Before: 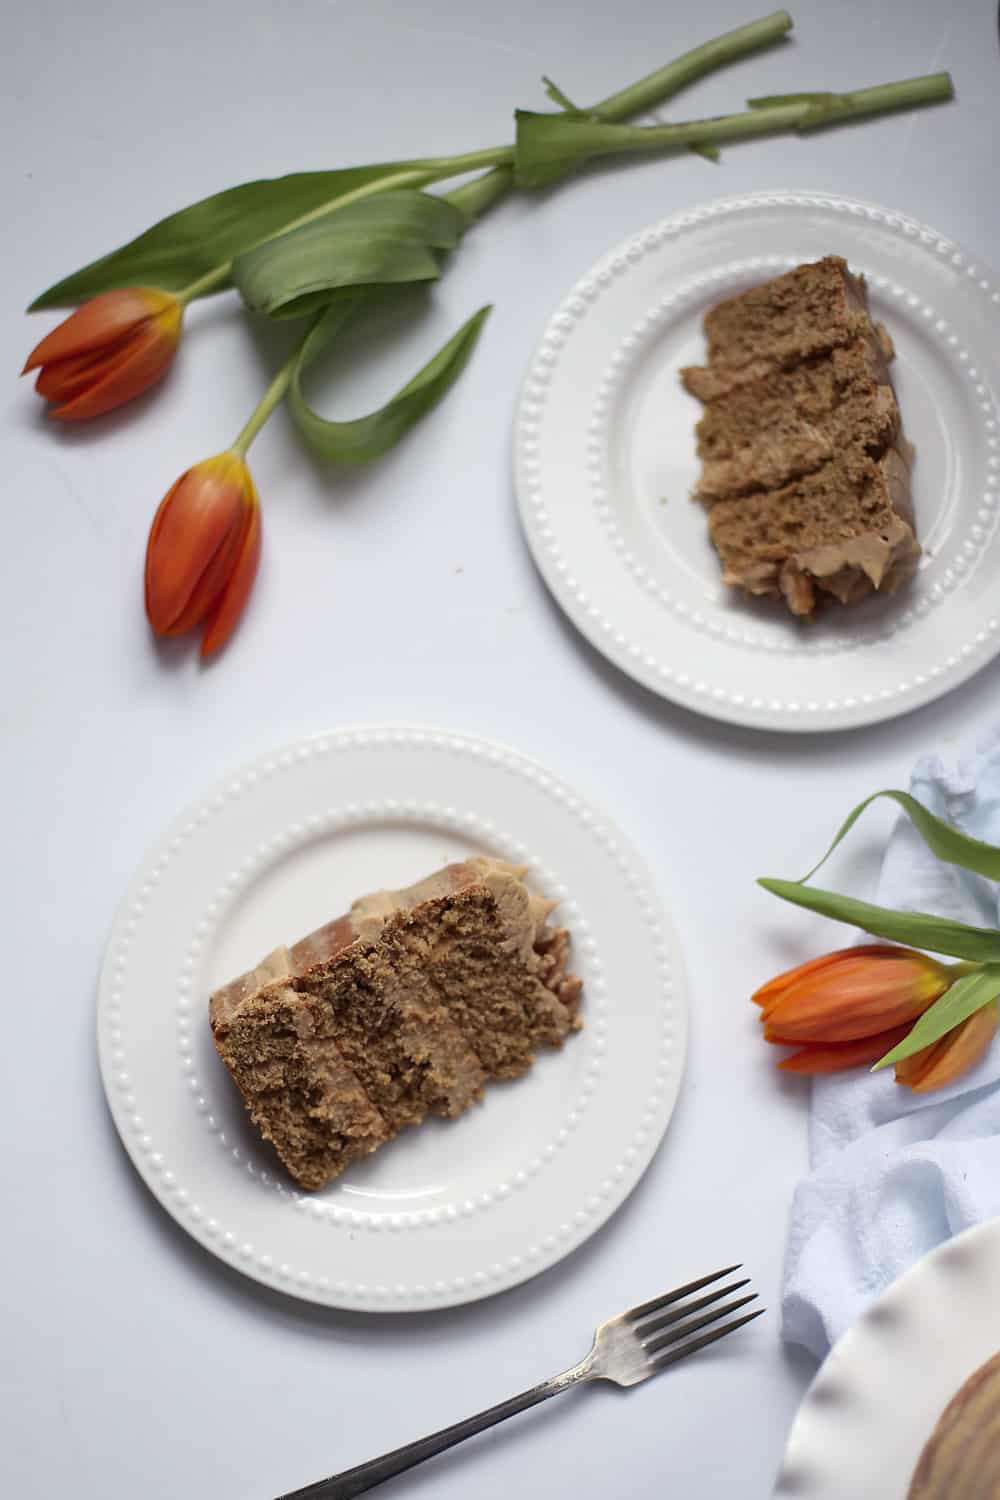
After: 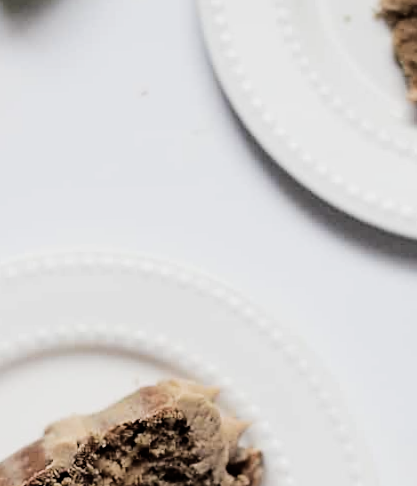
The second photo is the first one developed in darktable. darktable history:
tone equalizer: -8 EV -0.417 EV, -7 EV -0.389 EV, -6 EV -0.333 EV, -5 EV -0.222 EV, -3 EV 0.222 EV, -2 EV 0.333 EV, -1 EV 0.389 EV, +0 EV 0.417 EV, edges refinement/feathering 500, mask exposure compensation -1.57 EV, preserve details no
crop: left 31.751%, top 32.172%, right 27.8%, bottom 35.83%
filmic rgb: black relative exposure -5 EV, hardness 2.88, contrast 1.3, highlights saturation mix -30%
rotate and perspective: rotation -1.24°, automatic cropping off
color correction: saturation 0.8
